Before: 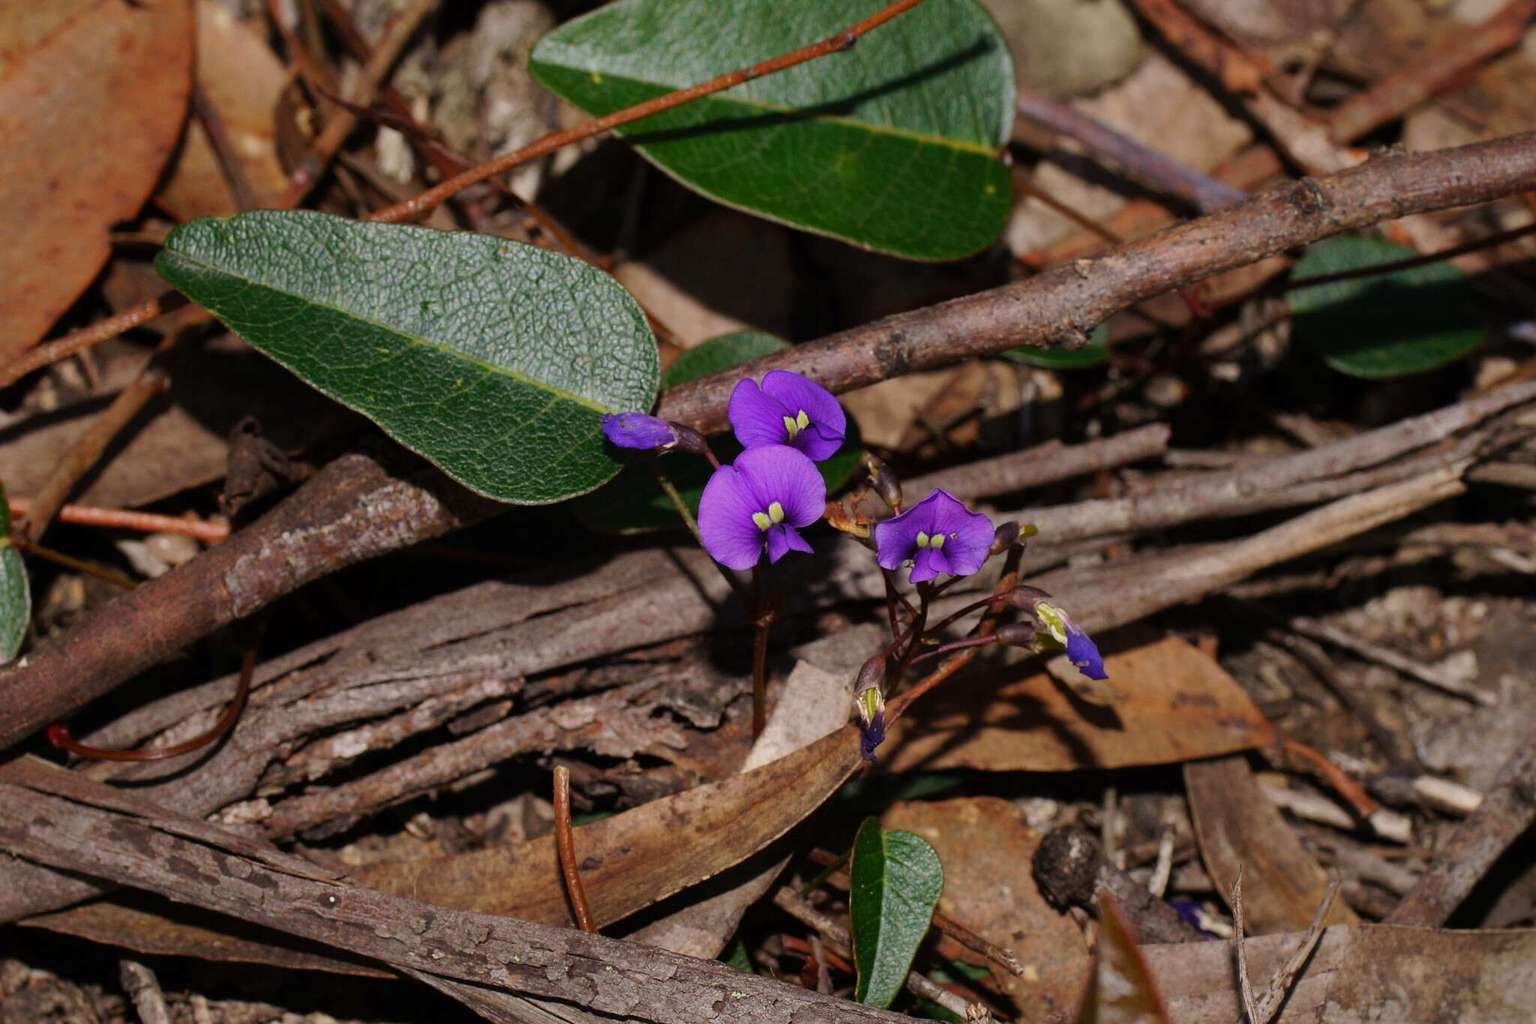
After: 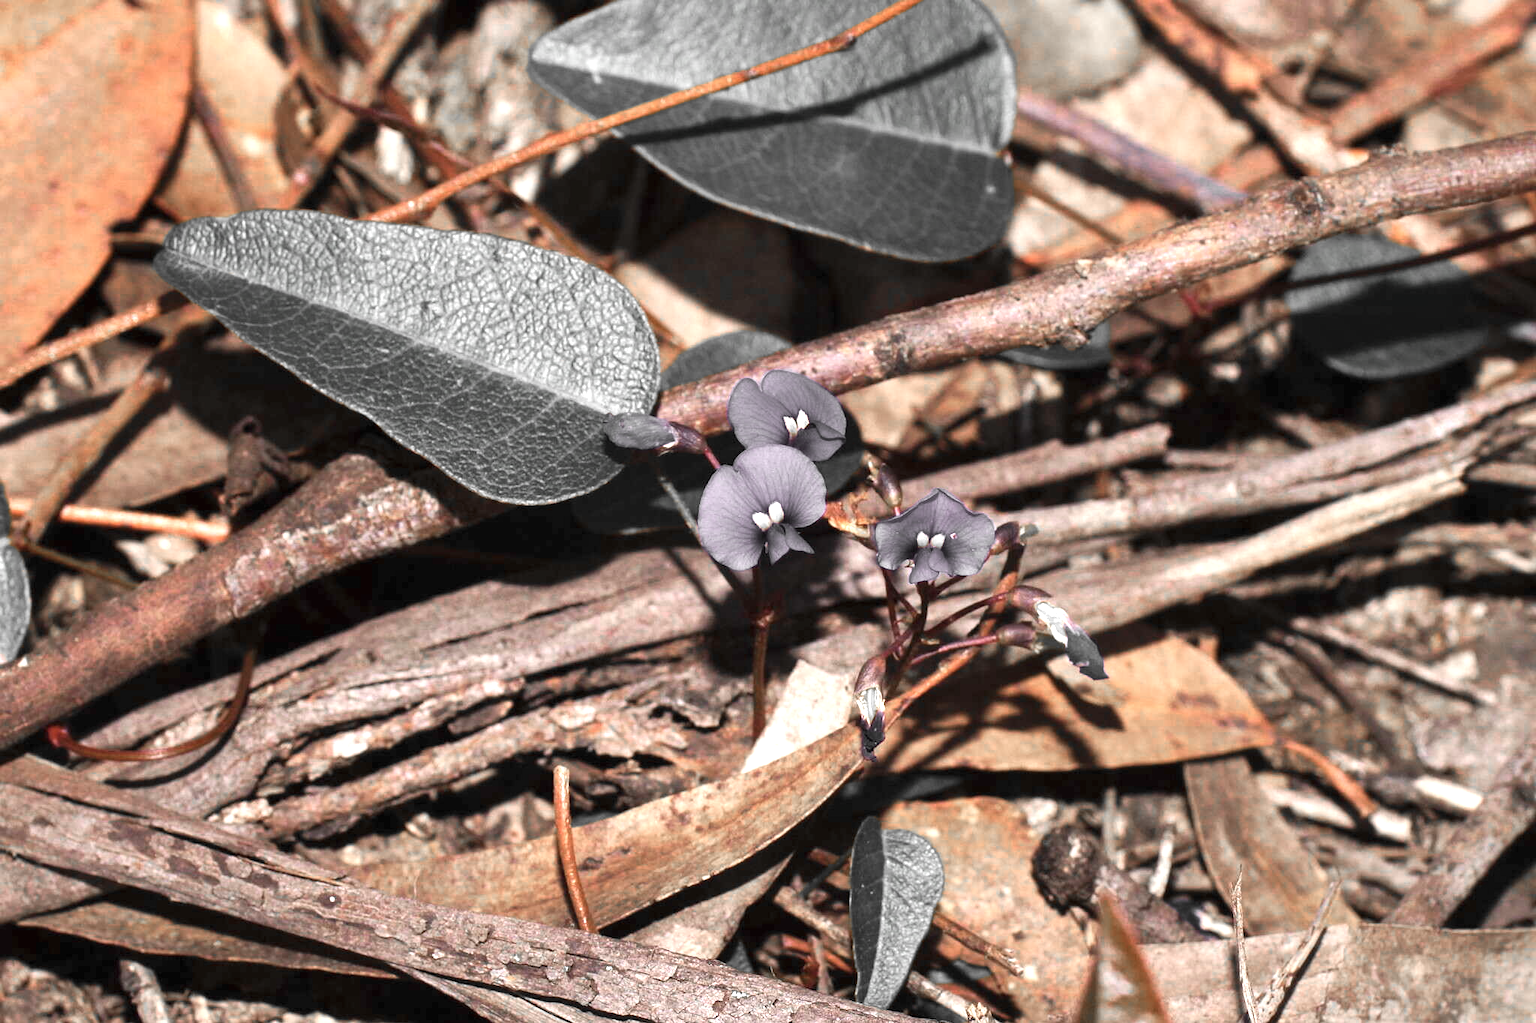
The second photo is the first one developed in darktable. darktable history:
exposure: black level correction 0, exposure 1.388 EV, compensate exposure bias true, compensate highlight preservation false
color zones: curves: ch0 [(0, 0.65) (0.096, 0.644) (0.221, 0.539) (0.429, 0.5) (0.571, 0.5) (0.714, 0.5) (0.857, 0.5) (1, 0.65)]; ch1 [(0, 0.5) (0.143, 0.5) (0.257, -0.002) (0.429, 0.04) (0.571, -0.001) (0.714, -0.015) (0.857, 0.024) (1, 0.5)]
color correction: saturation 0.8
